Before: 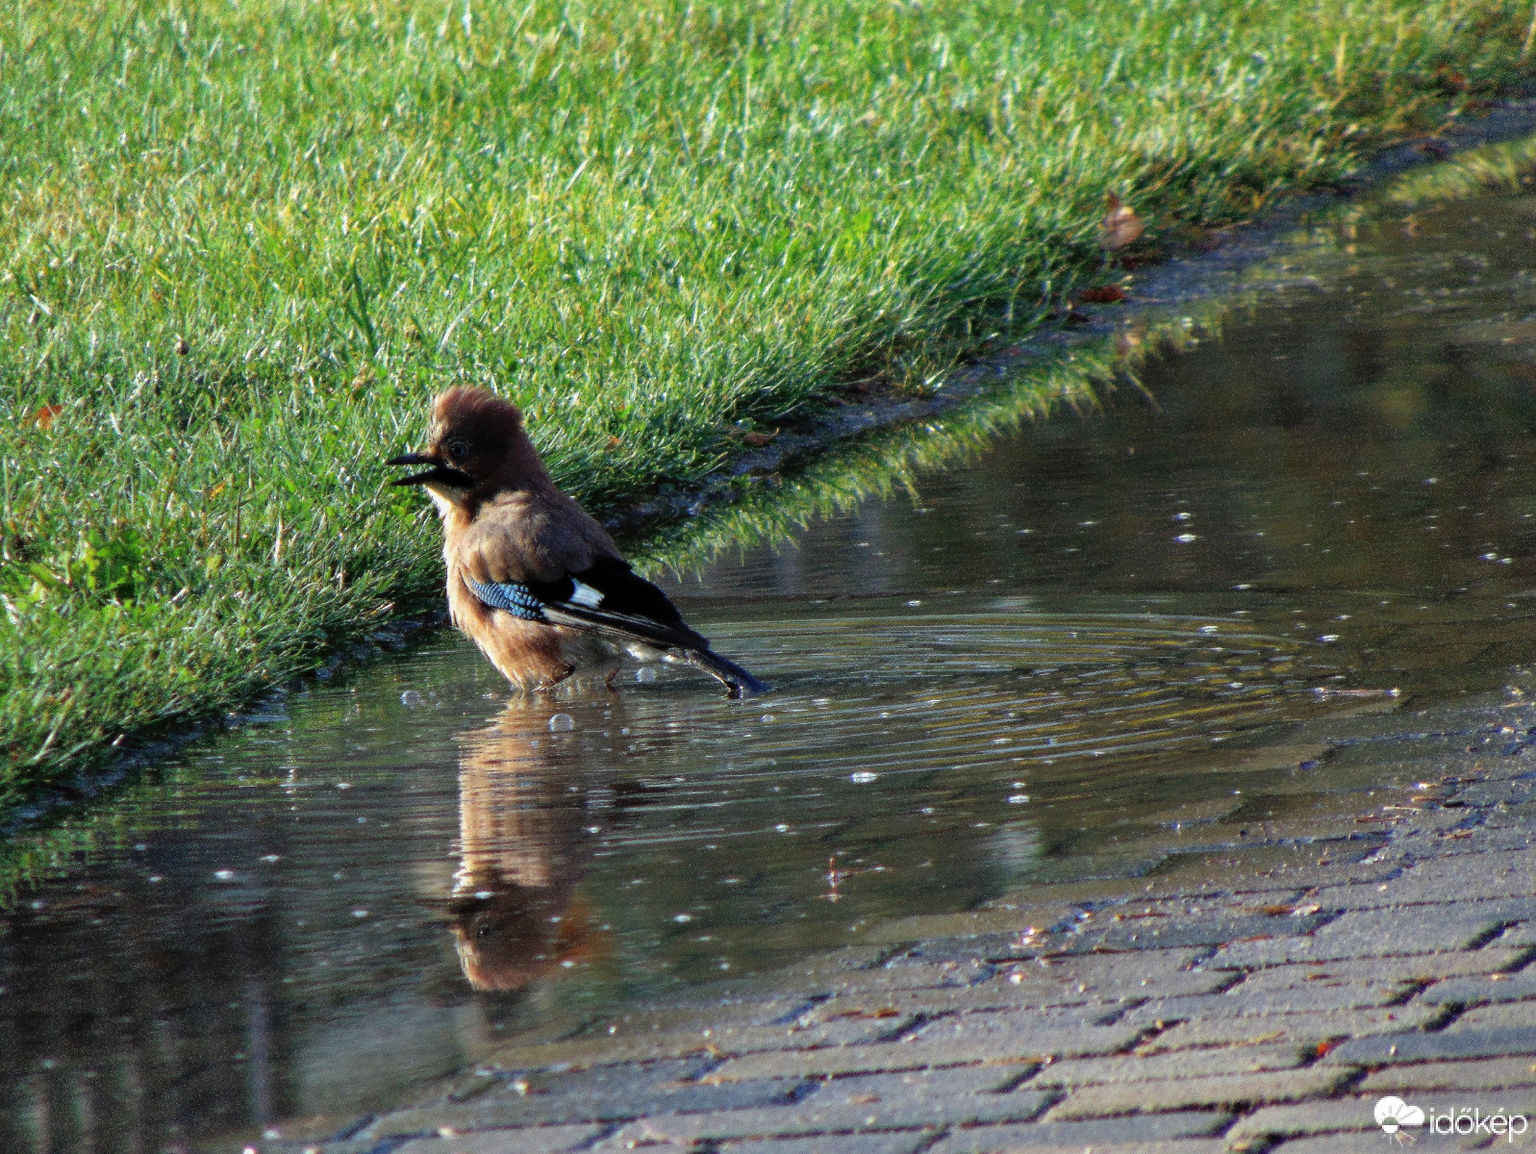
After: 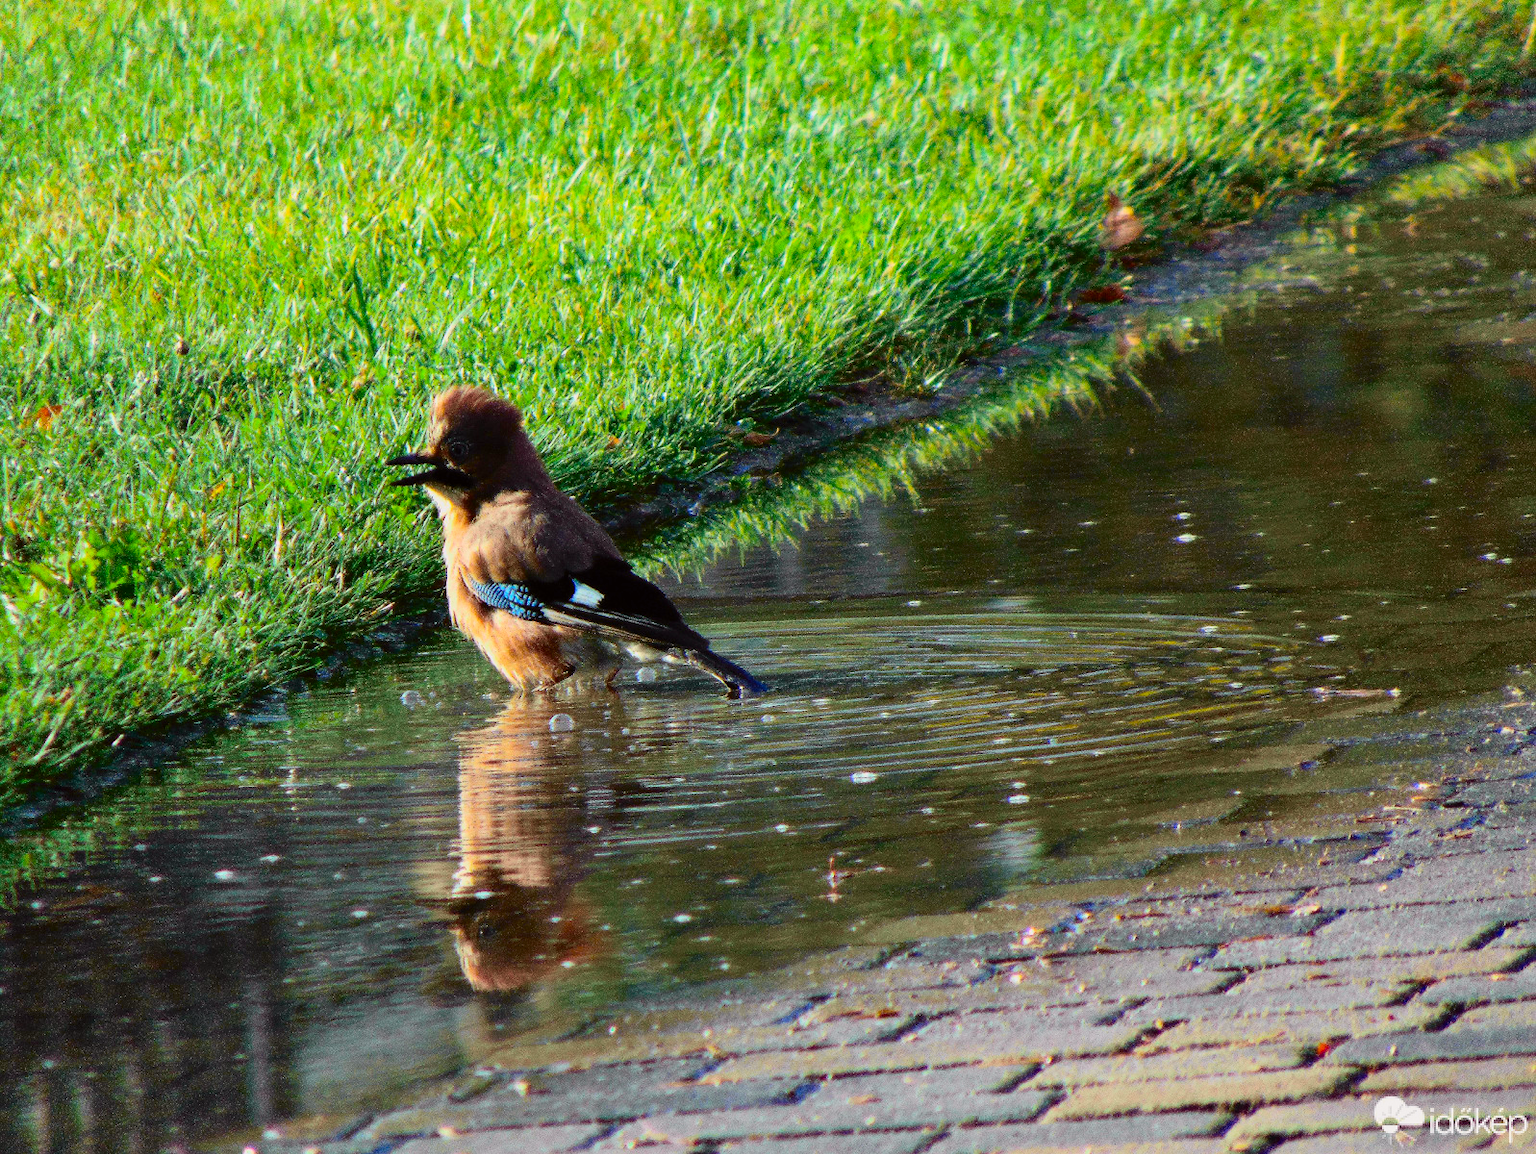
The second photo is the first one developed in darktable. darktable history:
color balance rgb: perceptual saturation grading › global saturation 25%, global vibrance 20%
tone curve: curves: ch0 [(0, 0.006) (0.184, 0.172) (0.405, 0.46) (0.456, 0.528) (0.634, 0.728) (0.877, 0.89) (0.984, 0.935)]; ch1 [(0, 0) (0.443, 0.43) (0.492, 0.495) (0.566, 0.582) (0.595, 0.606) (0.608, 0.609) (0.65, 0.677) (1, 1)]; ch2 [(0, 0) (0.33, 0.301) (0.421, 0.443) (0.447, 0.489) (0.492, 0.495) (0.537, 0.583) (0.586, 0.591) (0.663, 0.686) (1, 1)], color space Lab, independent channels, preserve colors none
tone equalizer: on, module defaults
